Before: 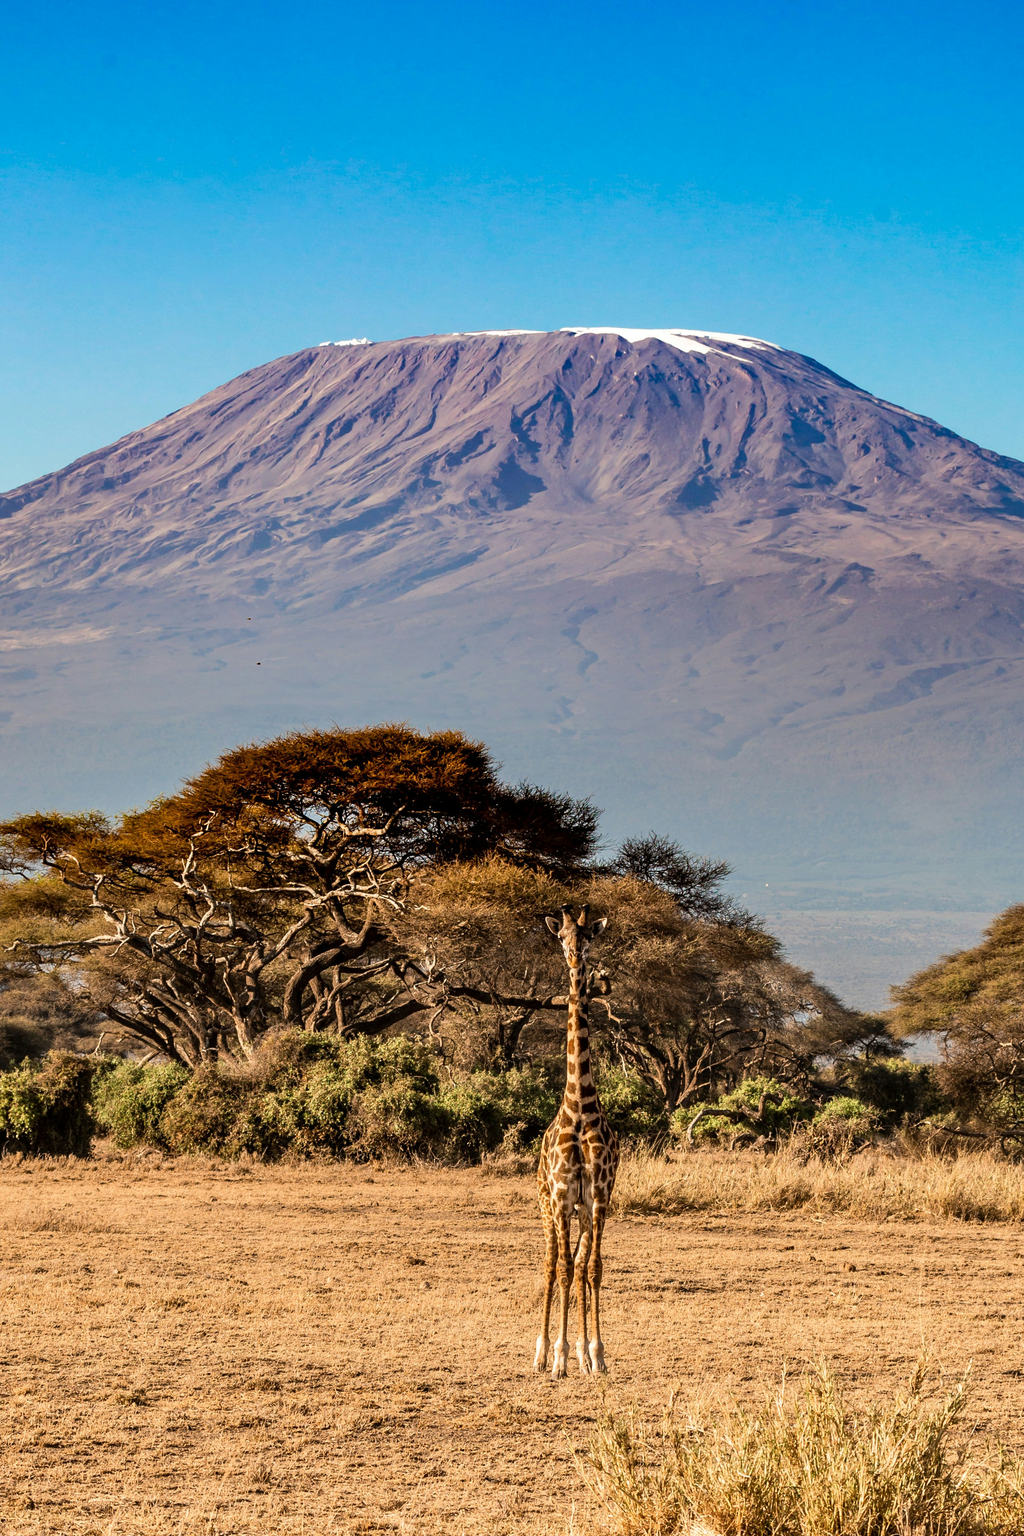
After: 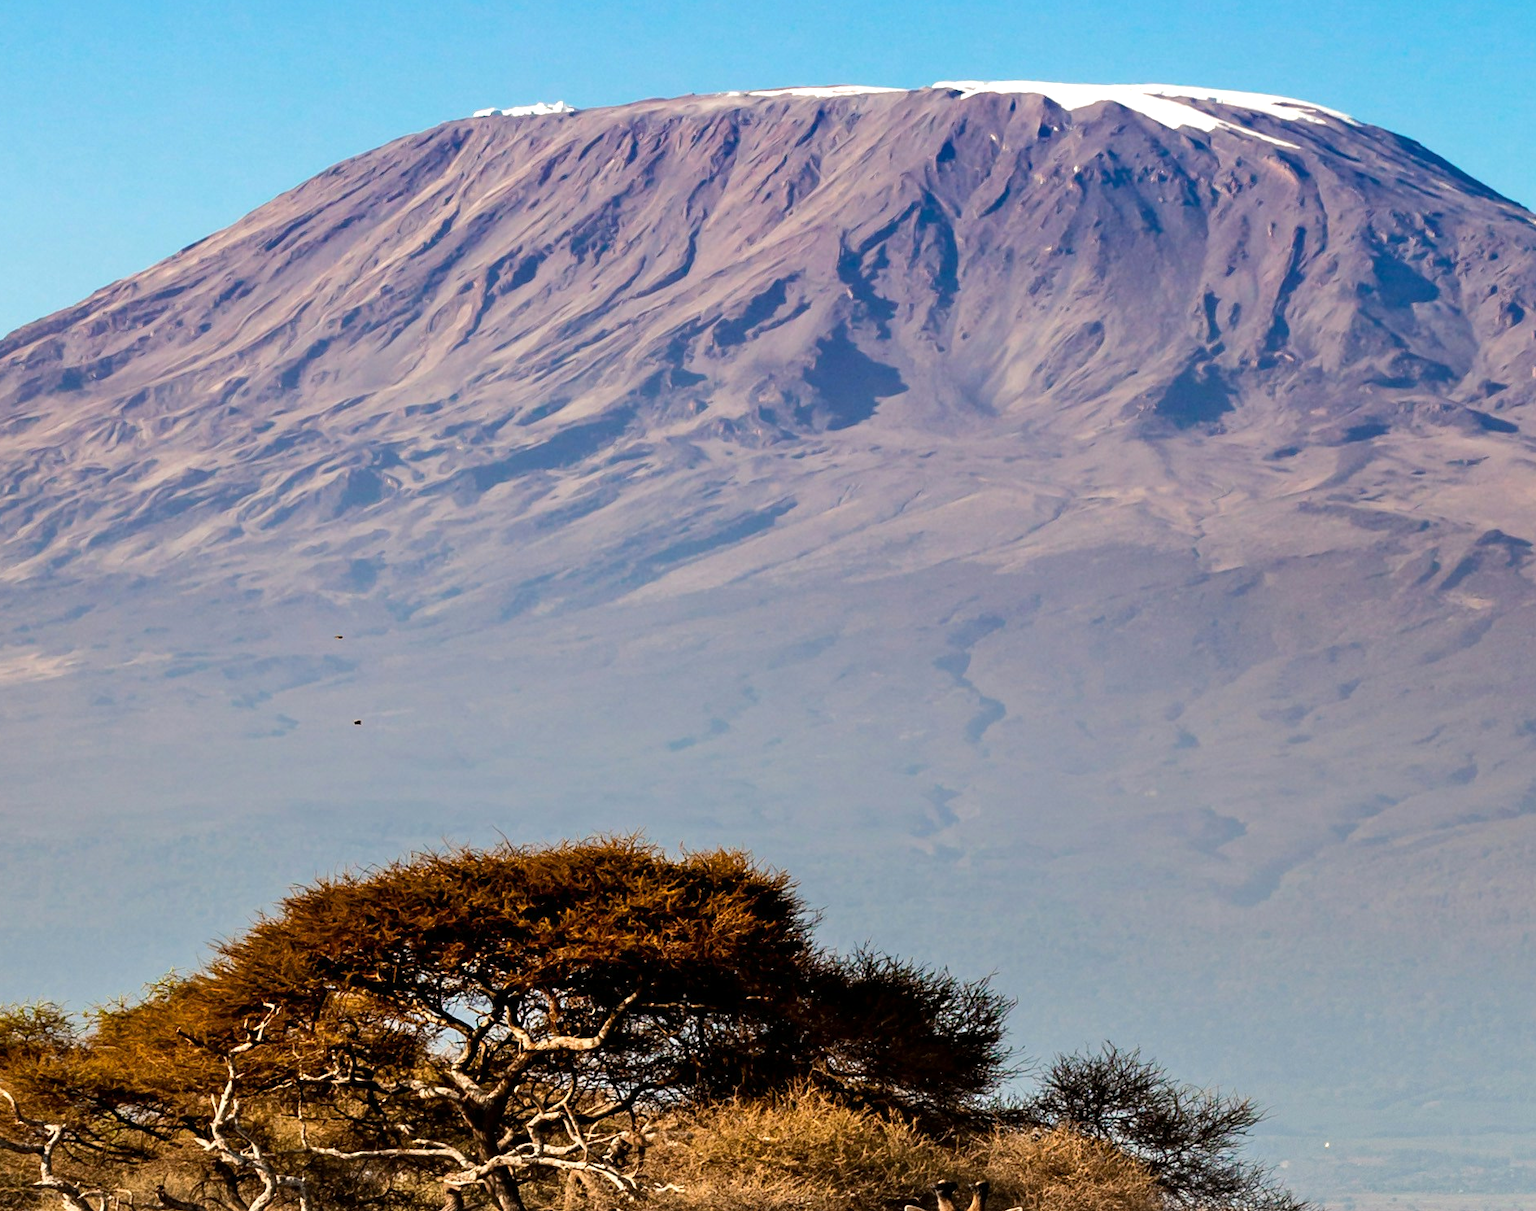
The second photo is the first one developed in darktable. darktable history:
crop: left 6.984%, top 18.555%, right 14.359%, bottom 40.073%
exposure: exposure 0.202 EV, compensate highlight preservation false
